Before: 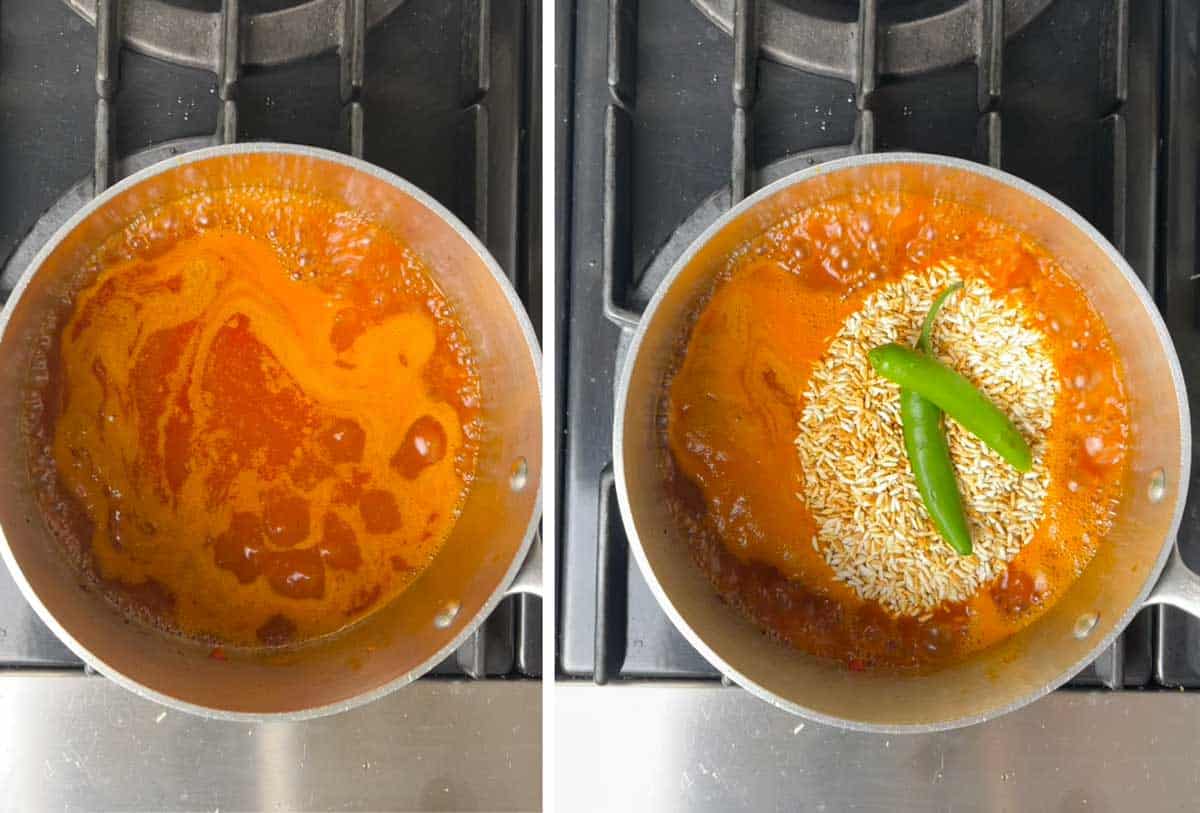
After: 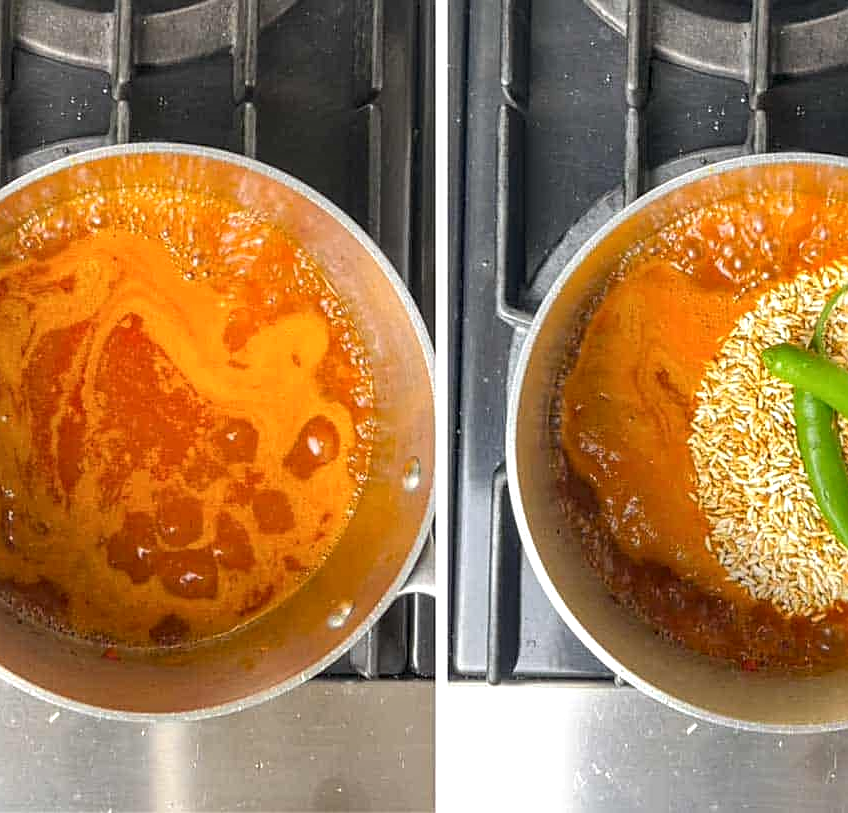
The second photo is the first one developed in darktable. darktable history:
local contrast: on, module defaults
crop and rotate: left 8.958%, right 20.341%
exposure: exposure 0.202 EV, compensate highlight preservation false
sharpen: on, module defaults
